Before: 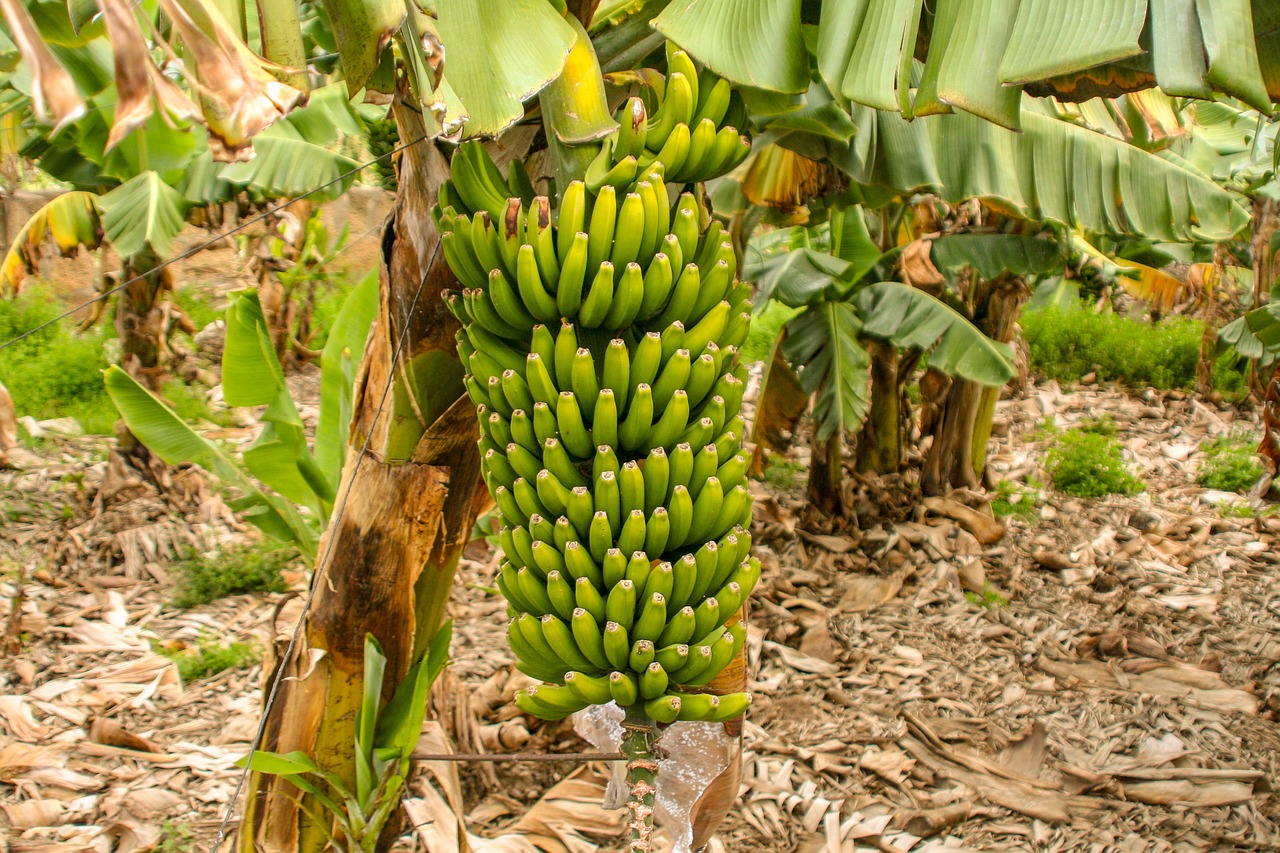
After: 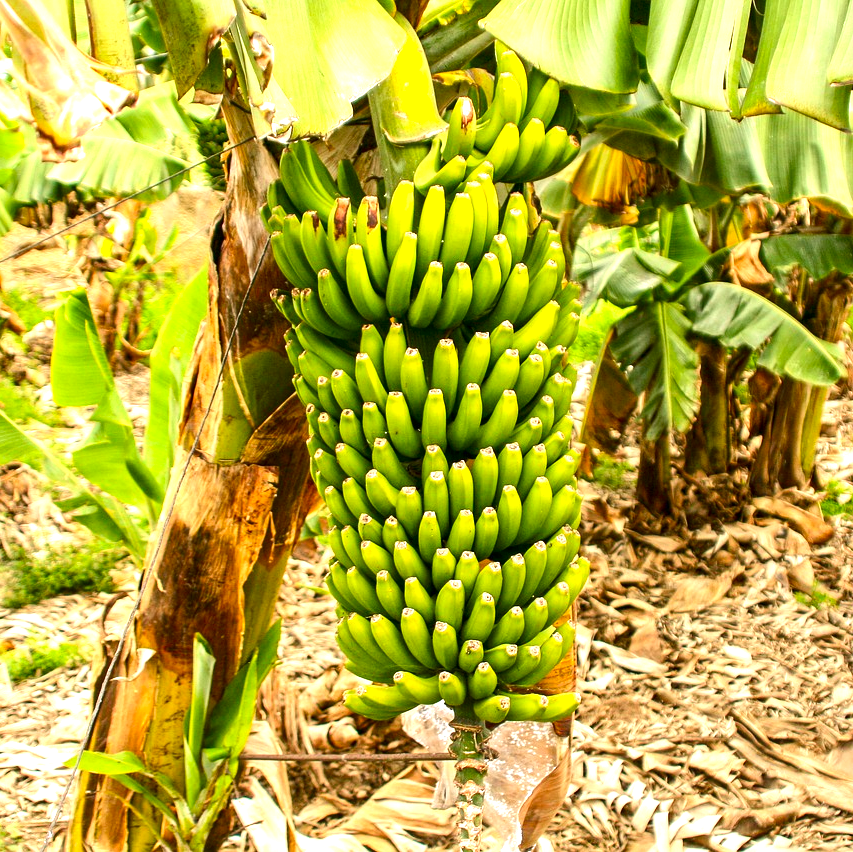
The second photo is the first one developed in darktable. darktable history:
crop and rotate: left 13.409%, right 19.924%
exposure: exposure 1 EV, compensate highlight preservation false
contrast brightness saturation: contrast 0.12, brightness -0.12, saturation 0.2
color balance rgb: linear chroma grading › shadows -3%, linear chroma grading › highlights -4%
